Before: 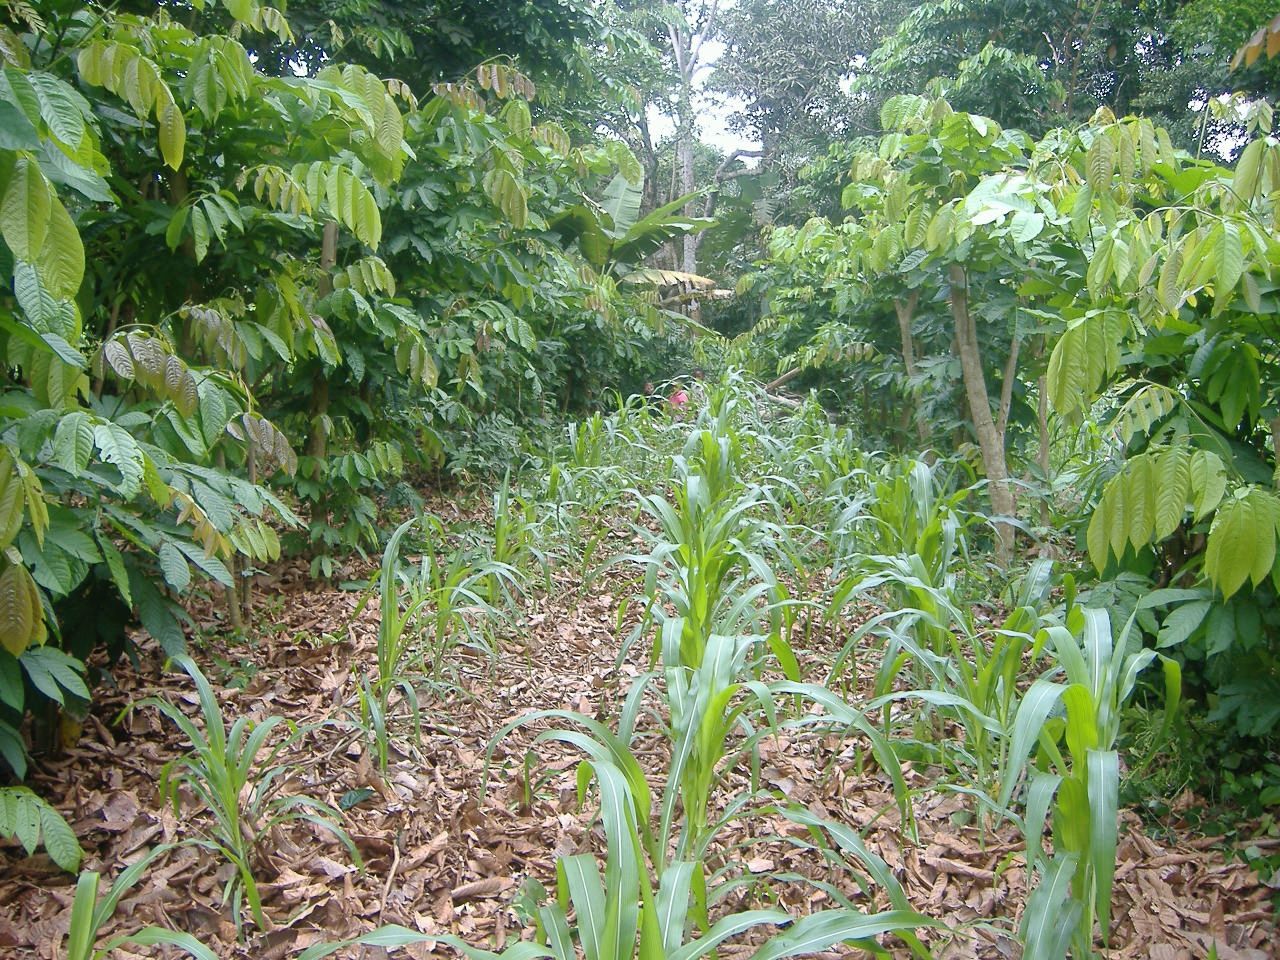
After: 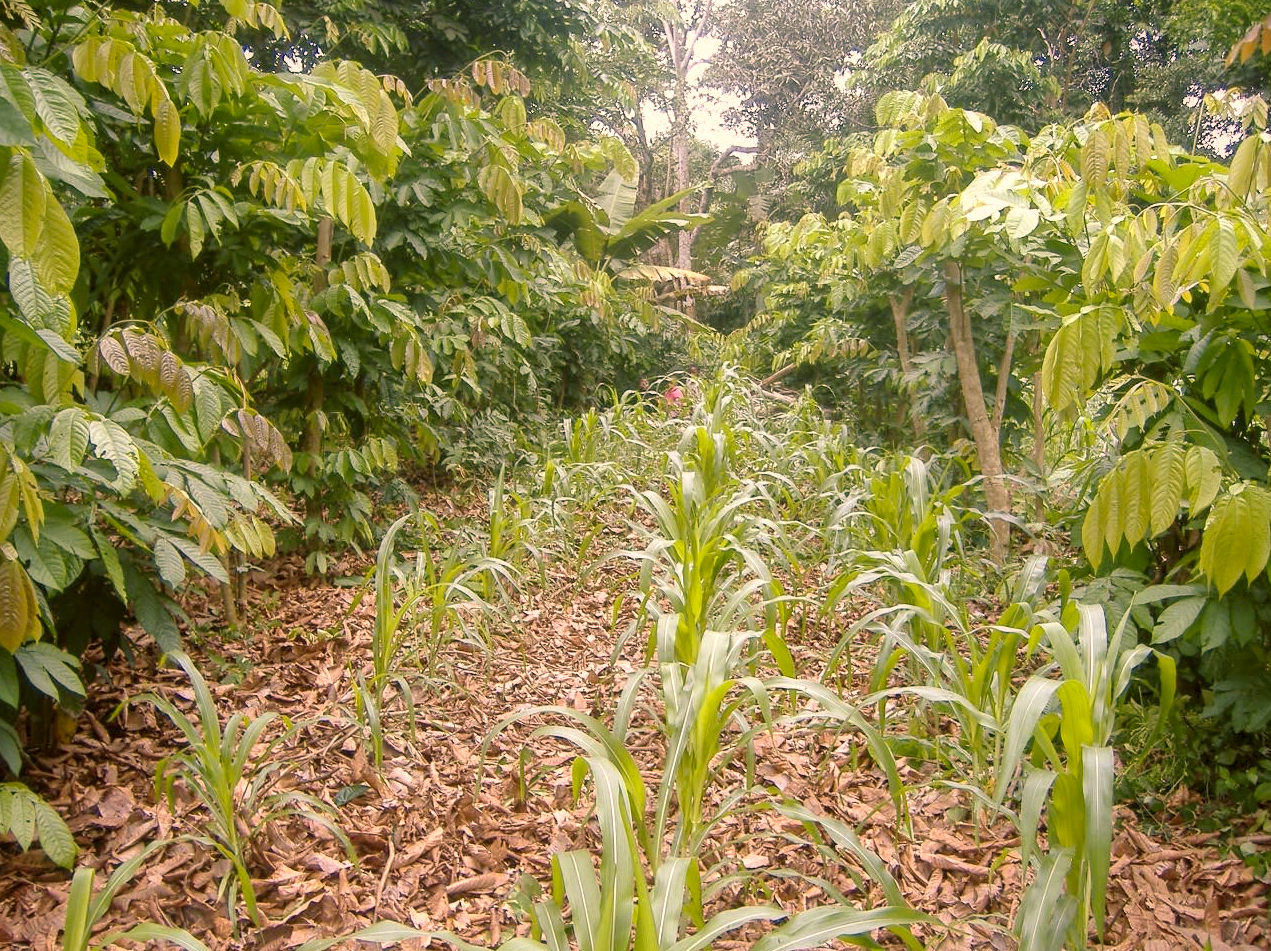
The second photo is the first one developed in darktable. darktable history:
crop: left 0.434%, top 0.485%, right 0.244%, bottom 0.386%
local contrast: on, module defaults
color balance rgb: shadows lift › luminance -5%, shadows lift › chroma 1.1%, shadows lift › hue 219°, power › luminance 10%, power › chroma 2.83%, power › hue 60°, highlights gain › chroma 4.52%, highlights gain › hue 33.33°, saturation formula JzAzBz (2021)
